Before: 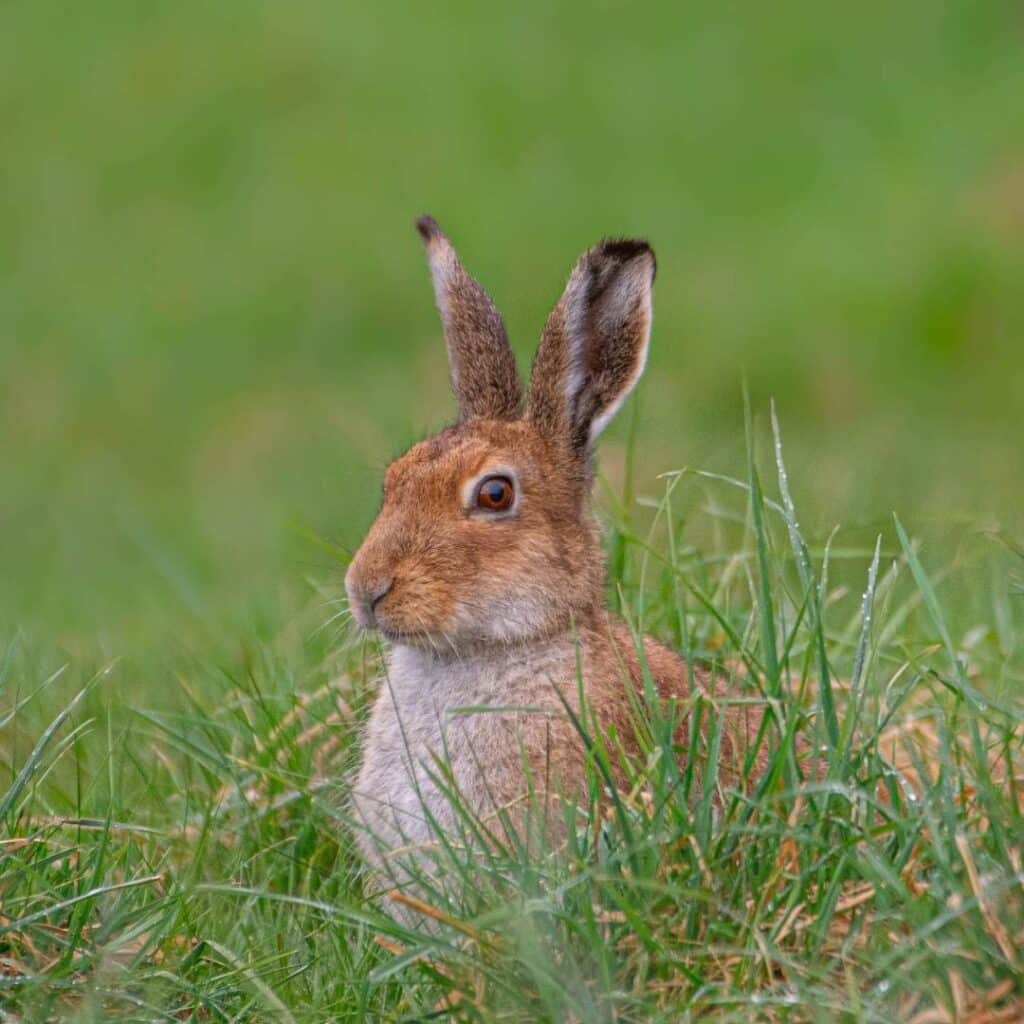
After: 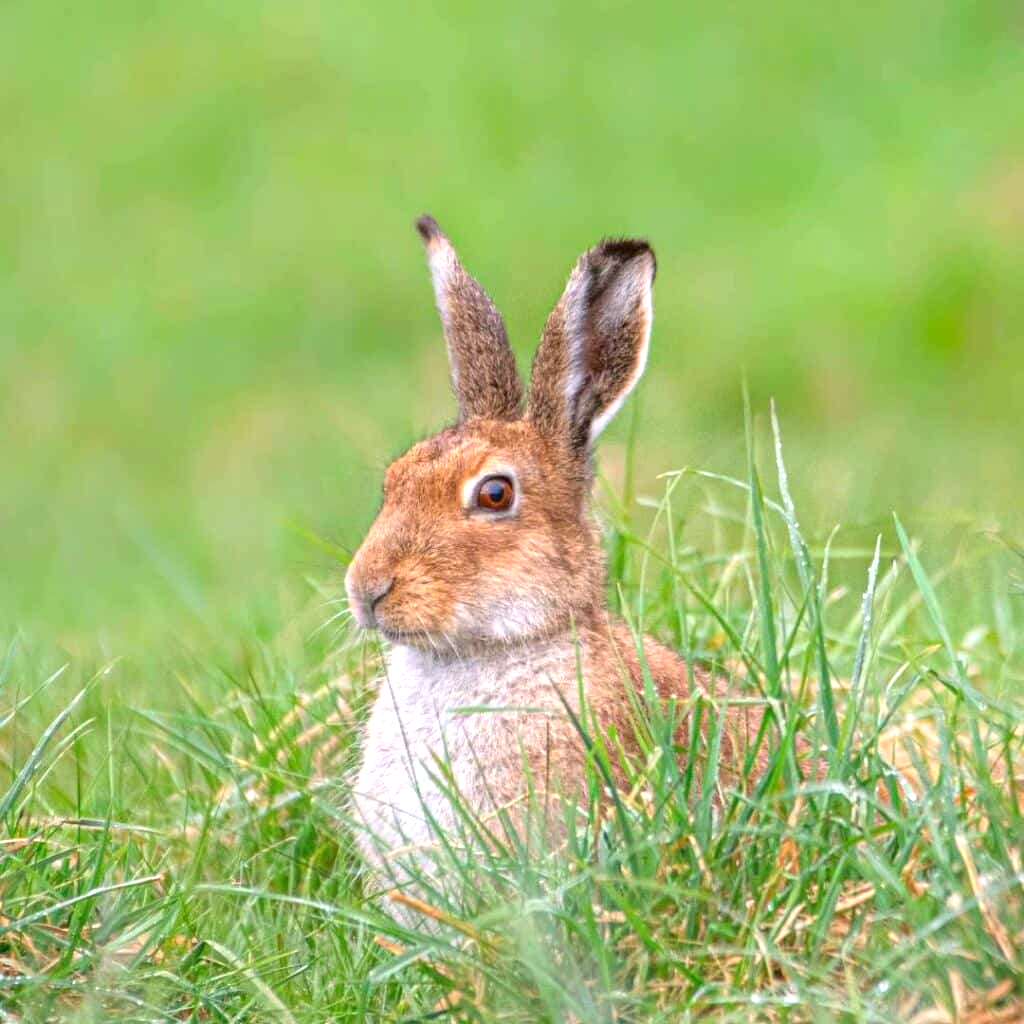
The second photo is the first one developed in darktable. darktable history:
white balance: red 0.982, blue 1.018
exposure: black level correction 0.001, exposure 1.129 EV, compensate exposure bias true, compensate highlight preservation false
